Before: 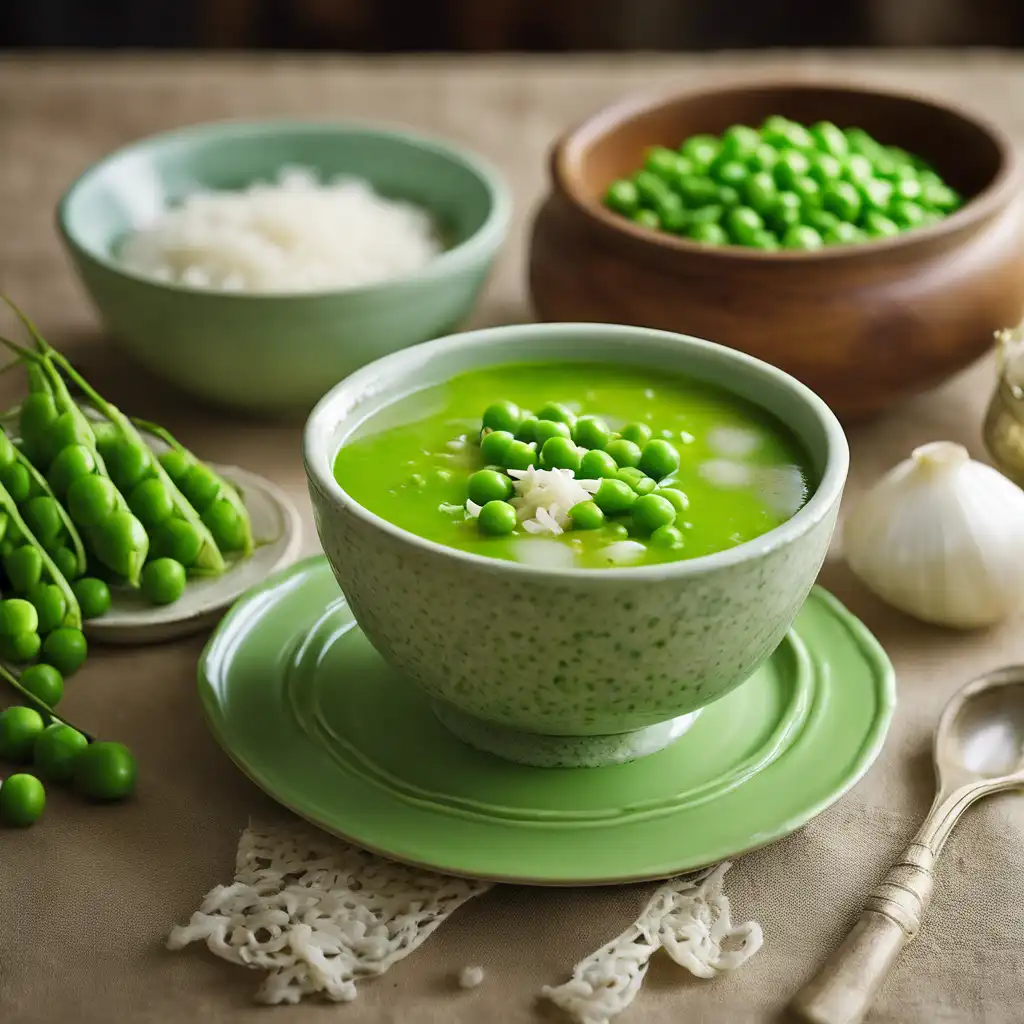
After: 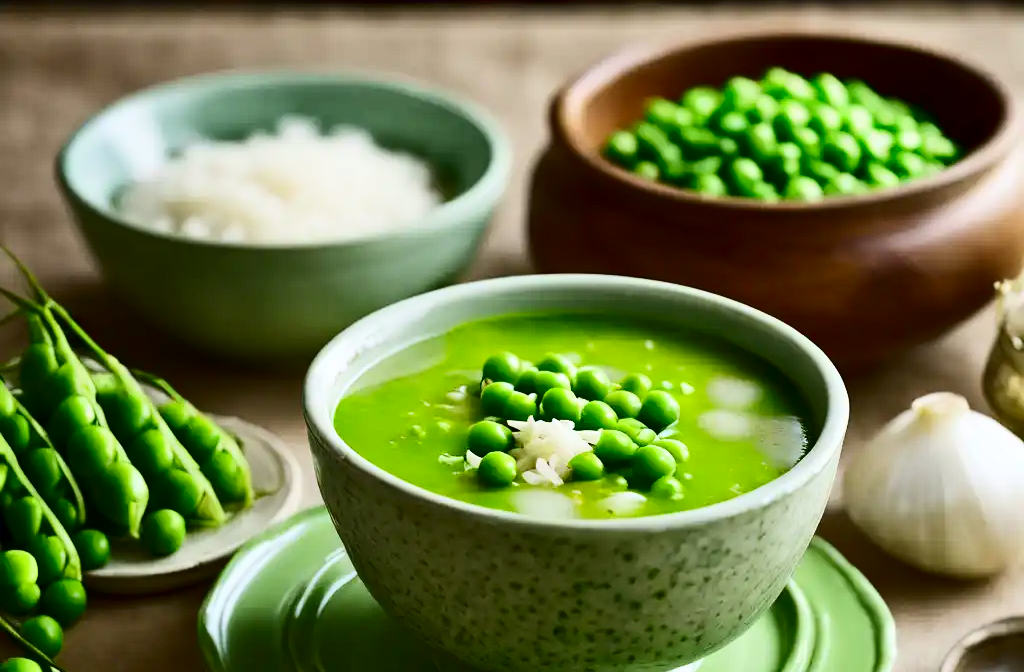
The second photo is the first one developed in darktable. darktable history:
white balance: red 0.988, blue 1.017
crop and rotate: top 4.848%, bottom 29.503%
shadows and highlights: soften with gaussian
contrast brightness saturation: contrast 0.32, brightness -0.08, saturation 0.17
